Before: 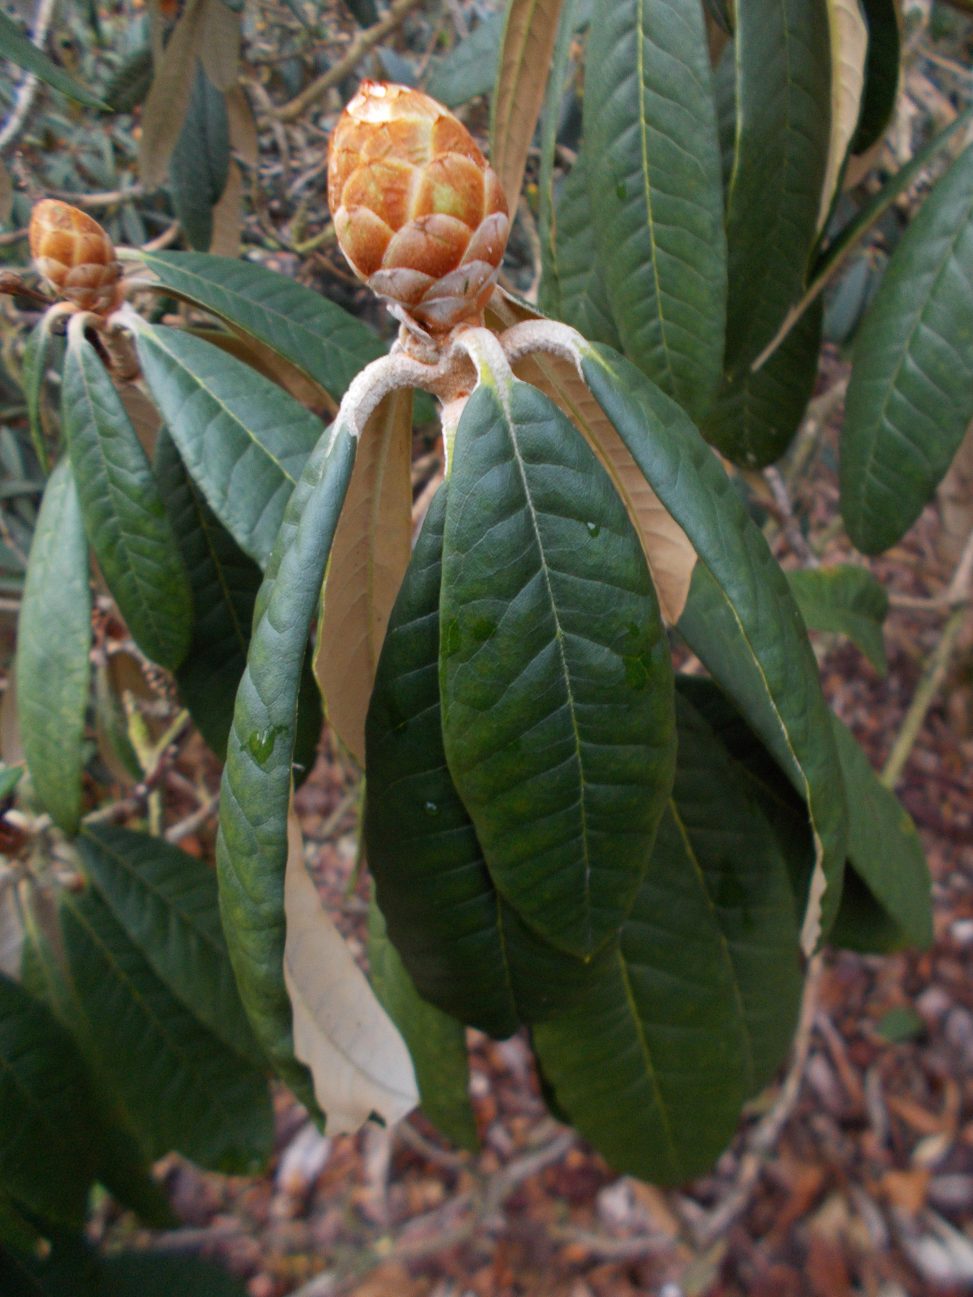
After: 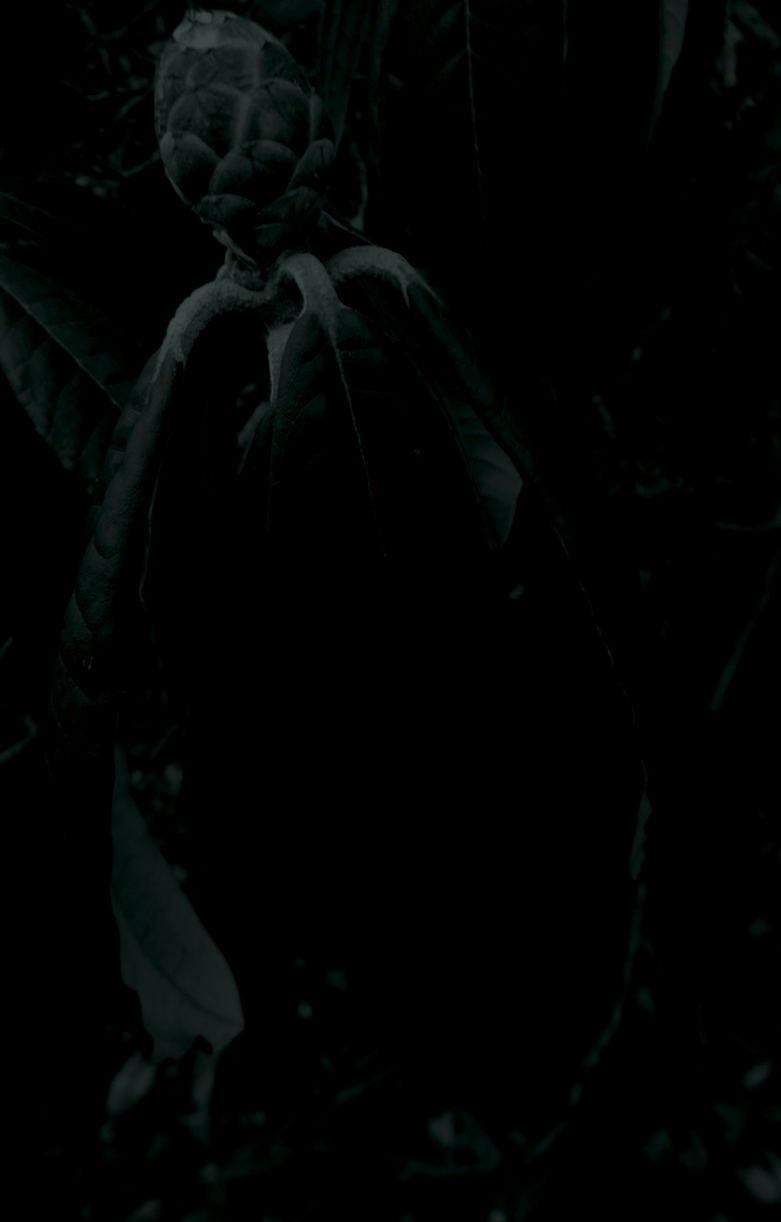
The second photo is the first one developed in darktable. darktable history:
colorize: hue 90°, saturation 19%, lightness 1.59%, version 1
levels: levels [0, 0.618, 1]
crop and rotate: left 17.959%, top 5.771%, right 1.742%
exposure: exposure -0.492 EV, compensate highlight preservation false
